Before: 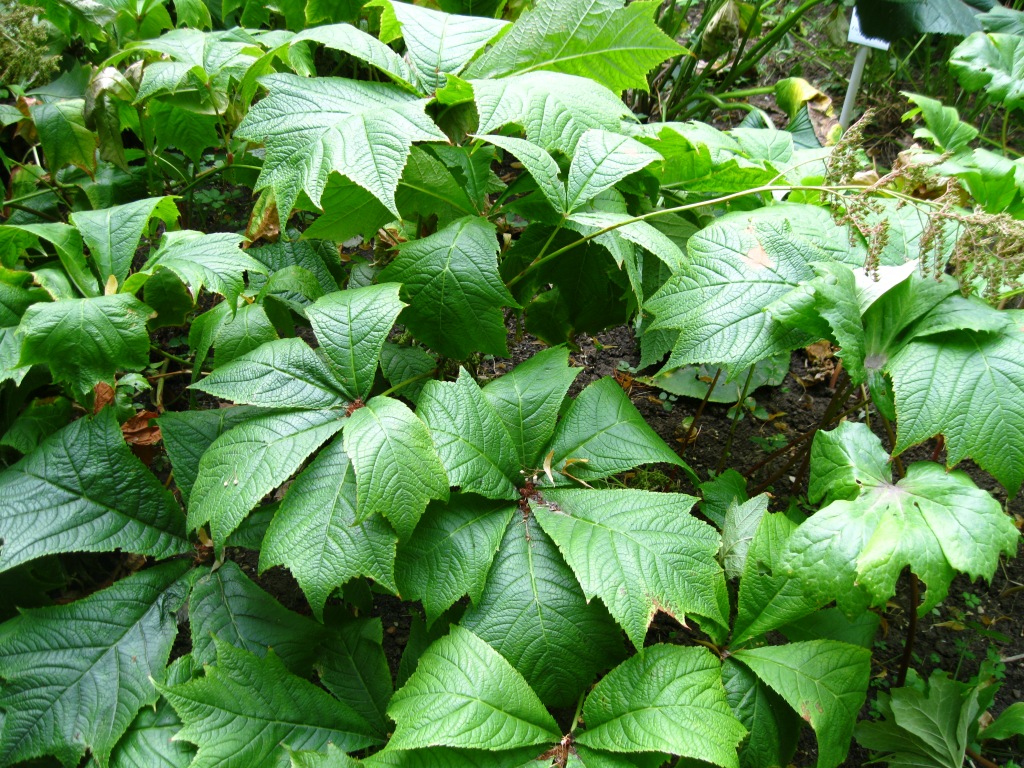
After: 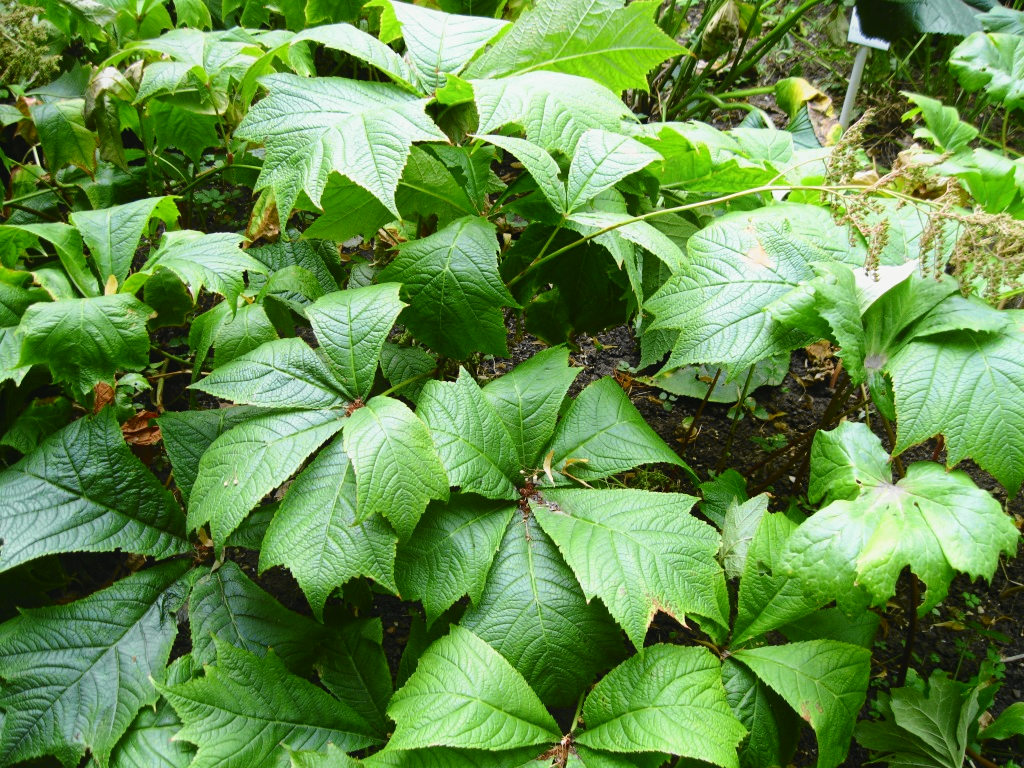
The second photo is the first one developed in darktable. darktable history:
contrast equalizer: y [[0.439, 0.44, 0.442, 0.457, 0.493, 0.498], [0.5 ×6], [0.5 ×6], [0 ×6], [0 ×6]], mix 0.59
tone curve: curves: ch0 [(0, 0) (0.037, 0.025) (0.131, 0.093) (0.275, 0.256) (0.476, 0.517) (0.607, 0.667) (0.691, 0.745) (0.789, 0.836) (0.911, 0.925) (0.997, 0.995)]; ch1 [(0, 0) (0.301, 0.3) (0.444, 0.45) (0.493, 0.495) (0.507, 0.503) (0.534, 0.533) (0.582, 0.58) (0.658, 0.693) (0.746, 0.77) (1, 1)]; ch2 [(0, 0) (0.246, 0.233) (0.36, 0.352) (0.415, 0.418) (0.476, 0.492) (0.502, 0.504) (0.525, 0.518) (0.539, 0.544) (0.586, 0.602) (0.634, 0.651) (0.706, 0.727) (0.853, 0.852) (1, 0.951)], color space Lab, independent channels, preserve colors none
